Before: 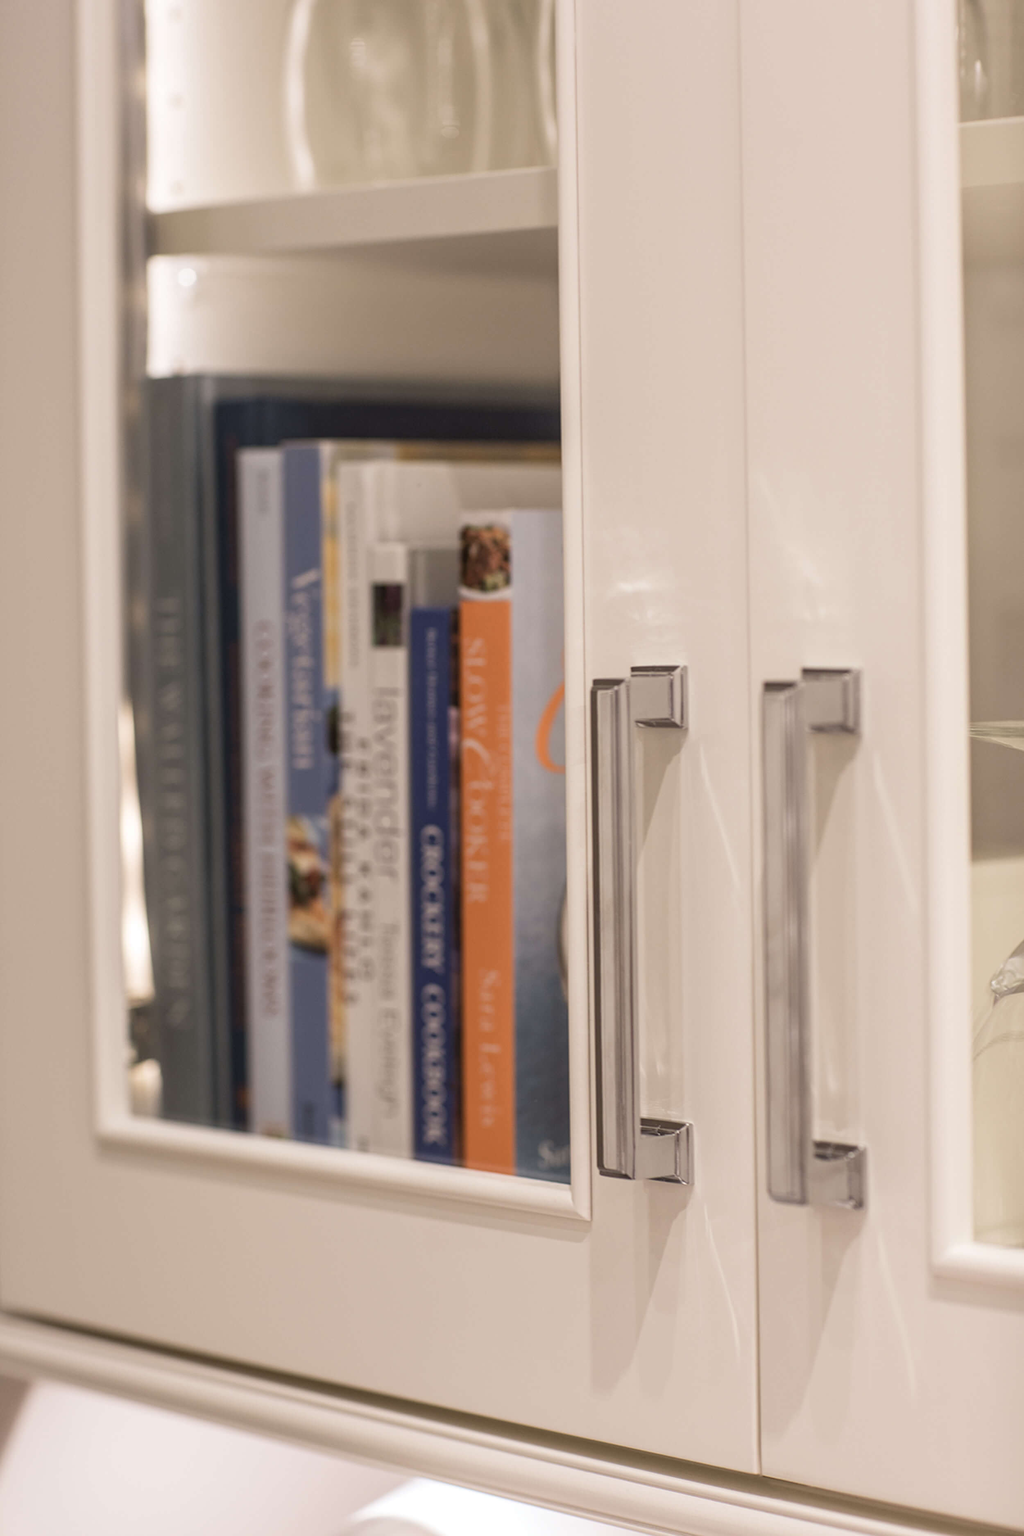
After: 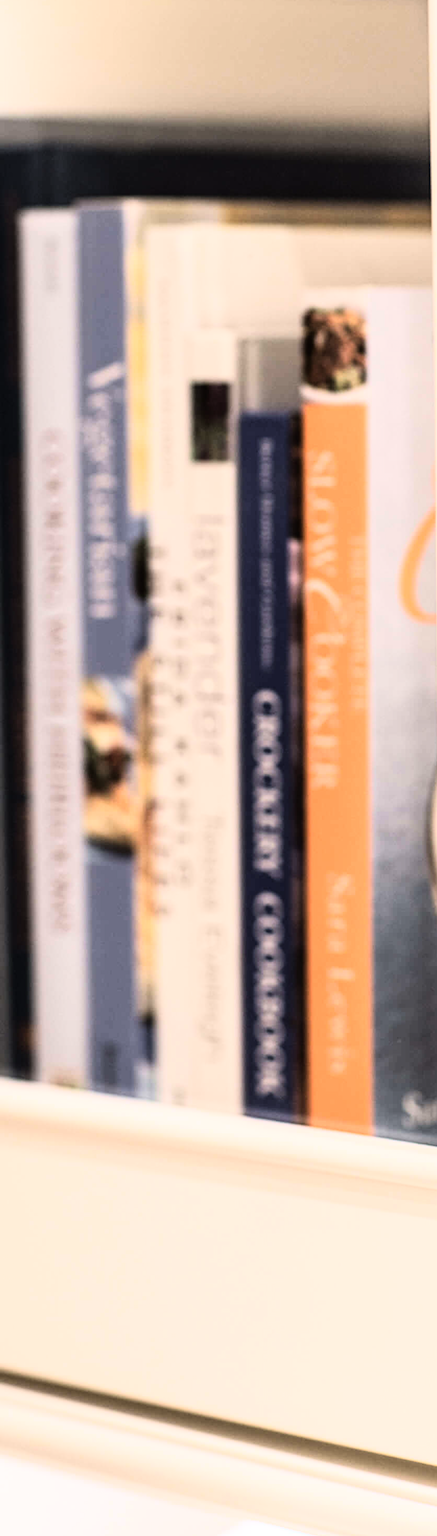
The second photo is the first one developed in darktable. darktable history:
crop and rotate: left 21.77%, top 18.528%, right 44.676%, bottom 2.997%
rgb curve: curves: ch0 [(0, 0) (0.21, 0.15) (0.24, 0.21) (0.5, 0.75) (0.75, 0.96) (0.89, 0.99) (1, 1)]; ch1 [(0, 0.02) (0.21, 0.13) (0.25, 0.2) (0.5, 0.67) (0.75, 0.9) (0.89, 0.97) (1, 1)]; ch2 [(0, 0.02) (0.21, 0.13) (0.25, 0.2) (0.5, 0.67) (0.75, 0.9) (0.89, 0.97) (1, 1)], compensate middle gray true
